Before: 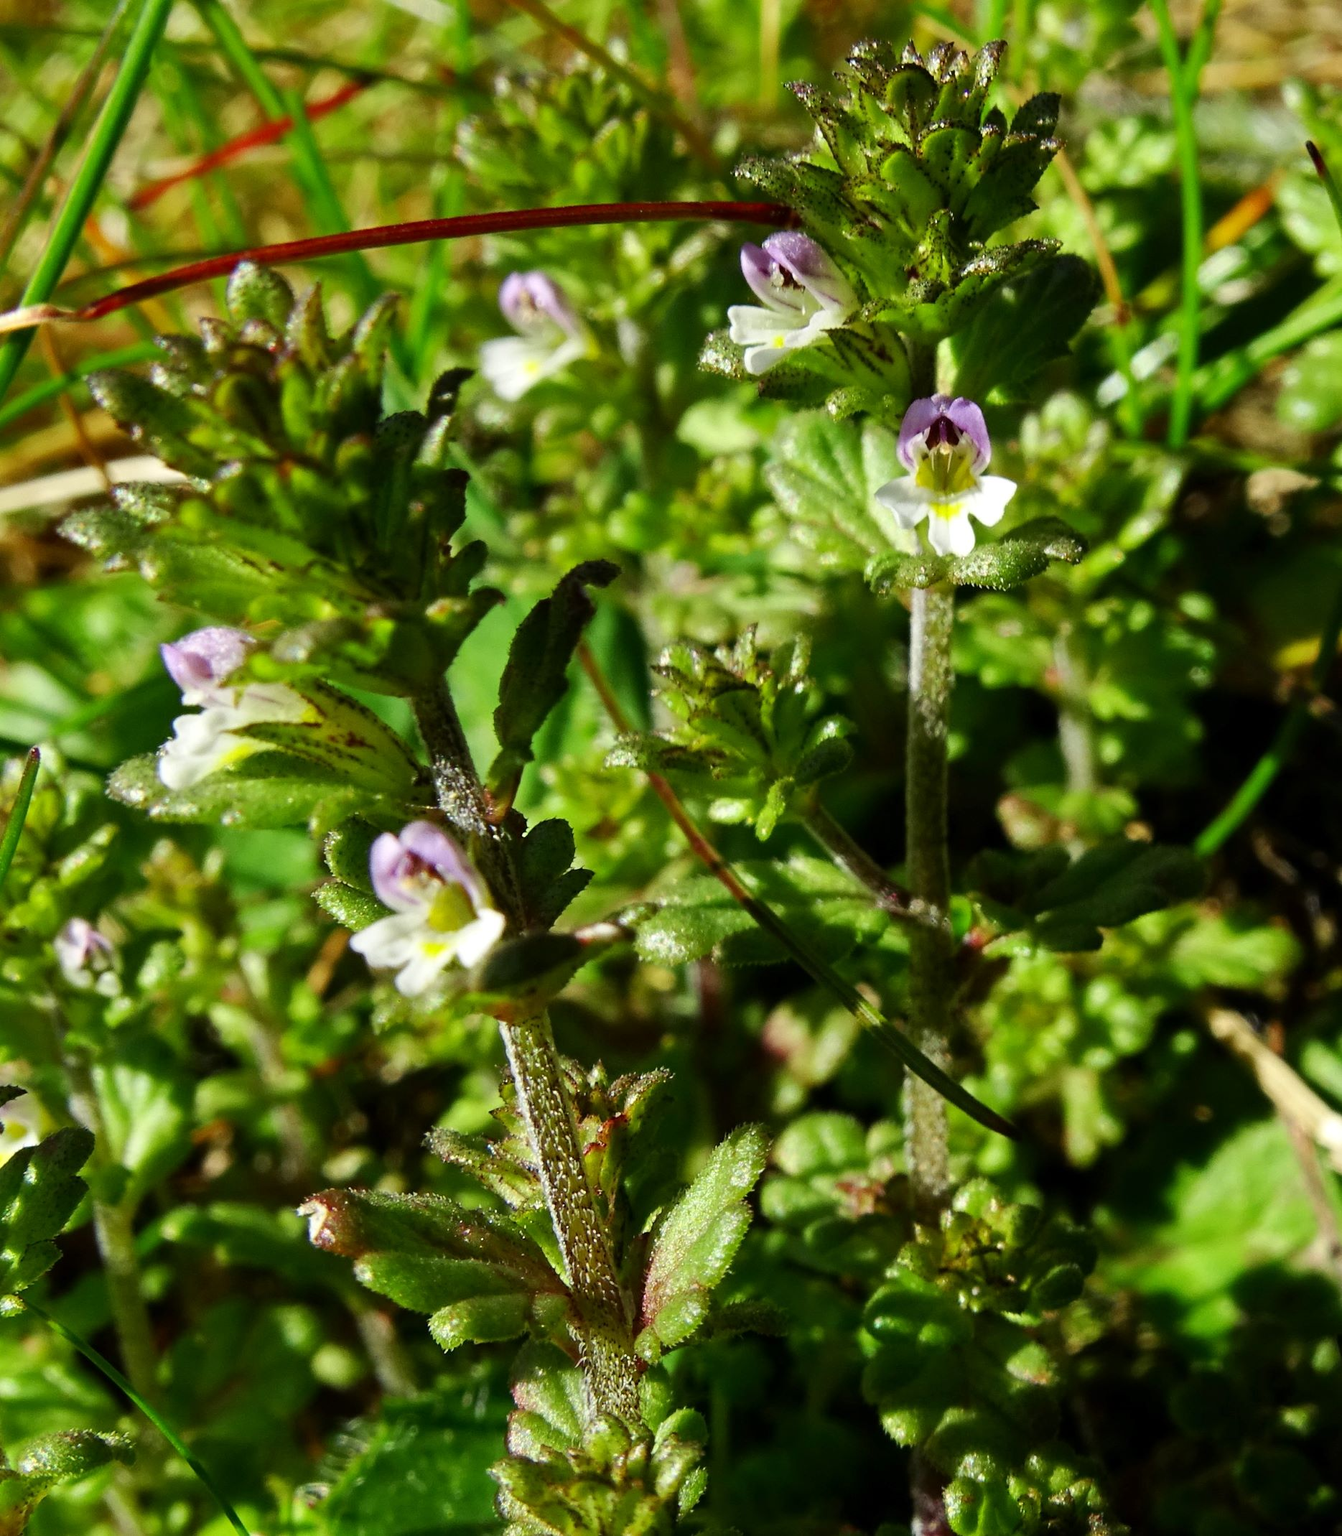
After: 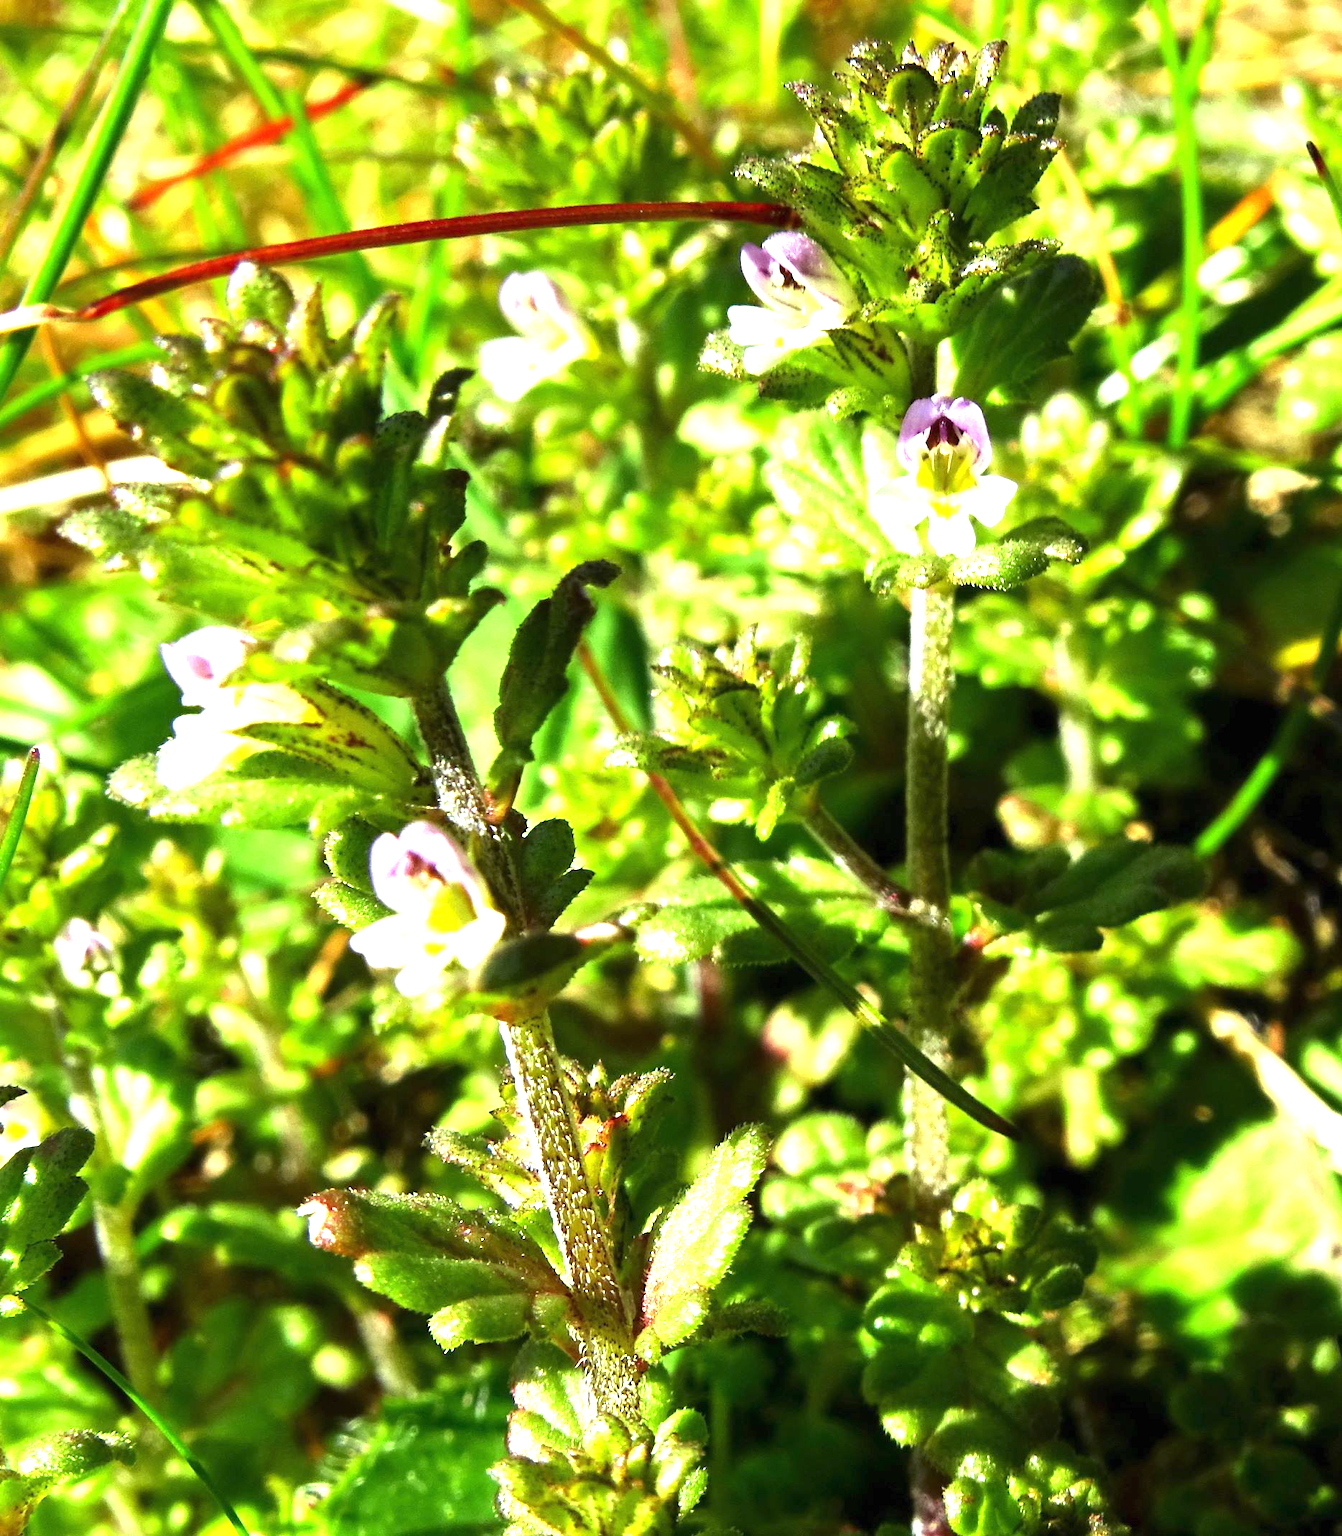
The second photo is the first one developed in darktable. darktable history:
exposure: black level correction 0, exposure 1.672 EV, compensate exposure bias true, compensate highlight preservation false
